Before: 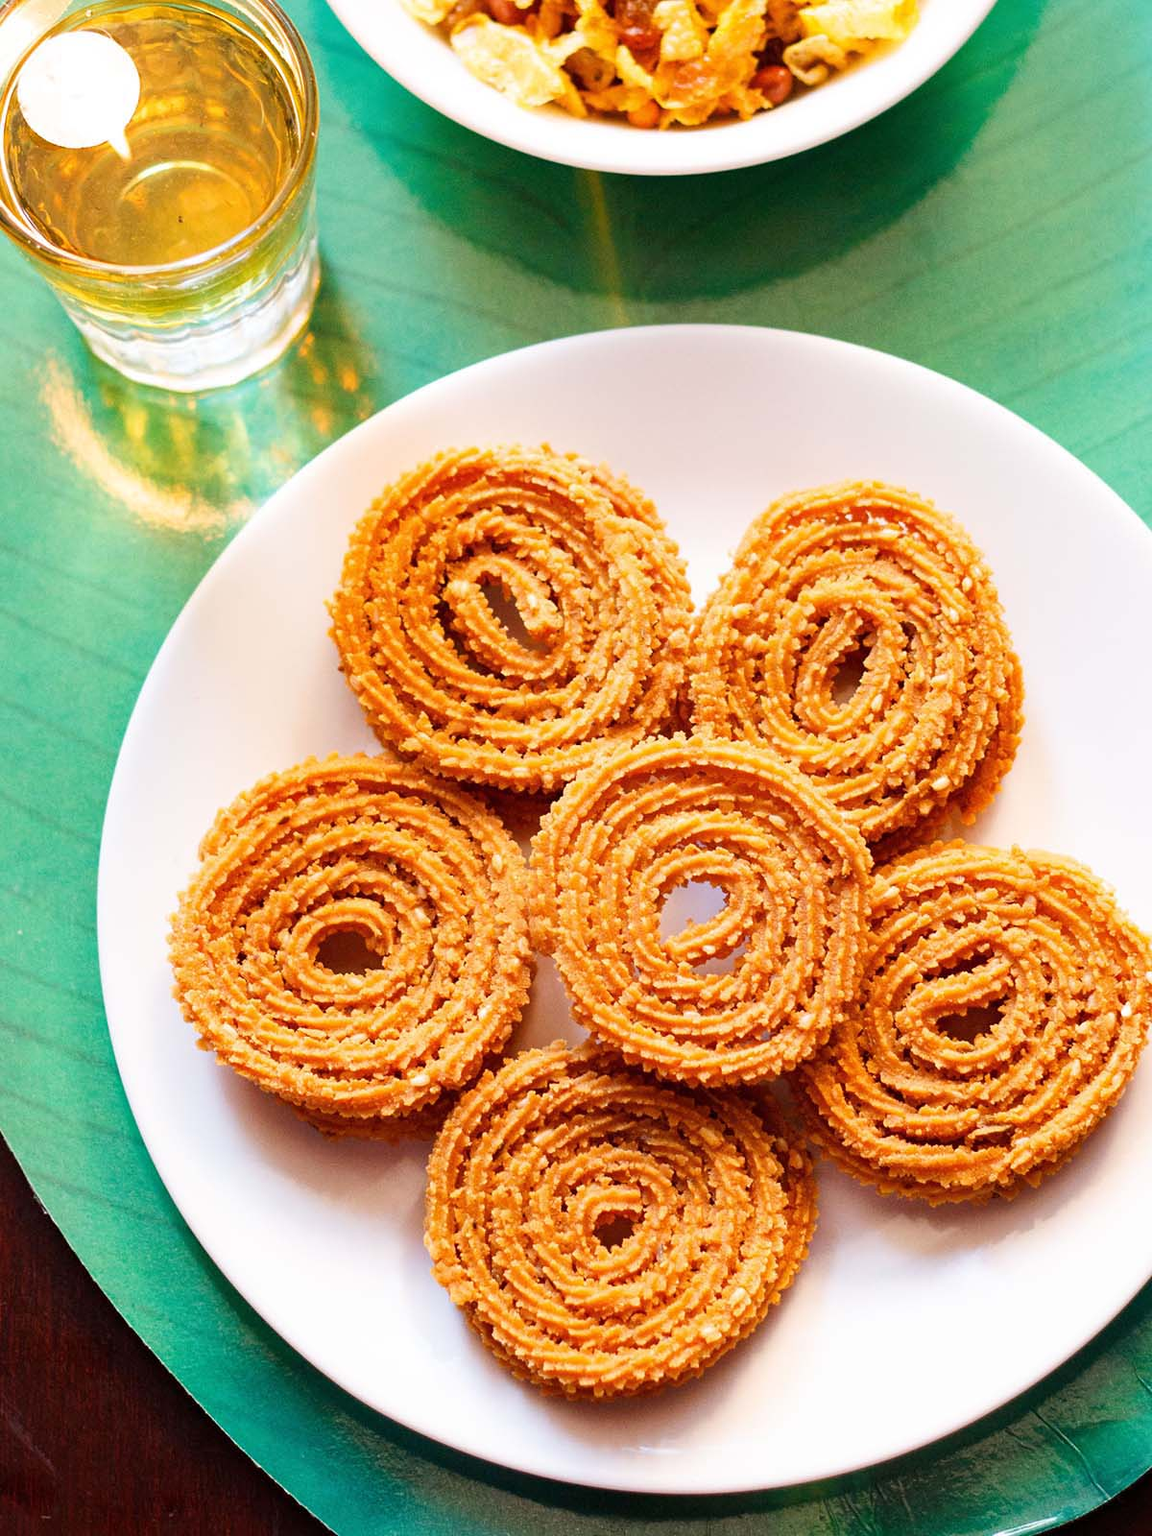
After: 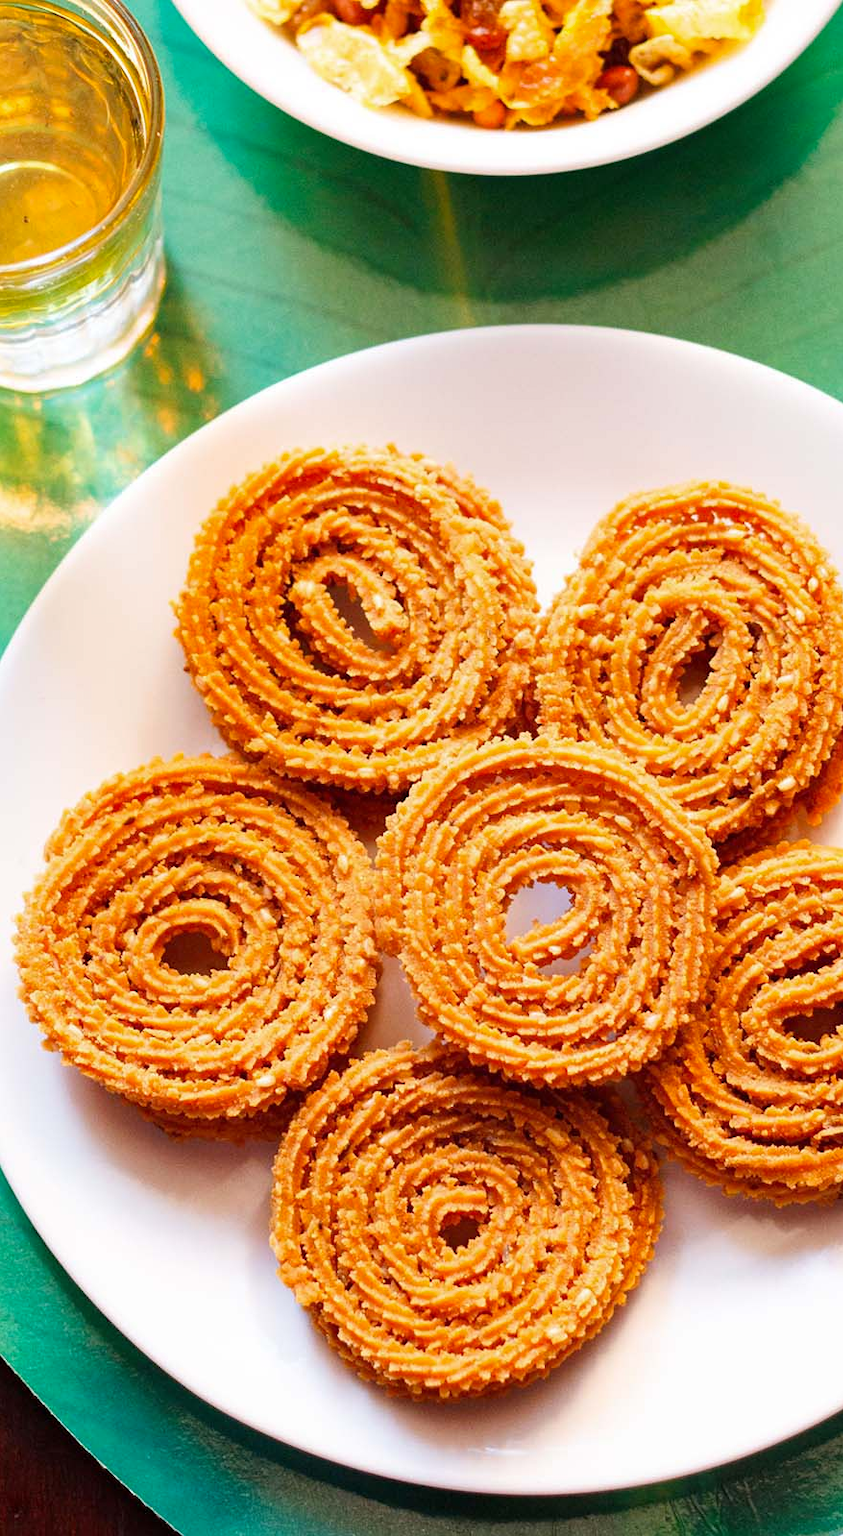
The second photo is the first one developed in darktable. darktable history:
crop: left 13.443%, right 13.31%
vibrance: vibrance 22%
